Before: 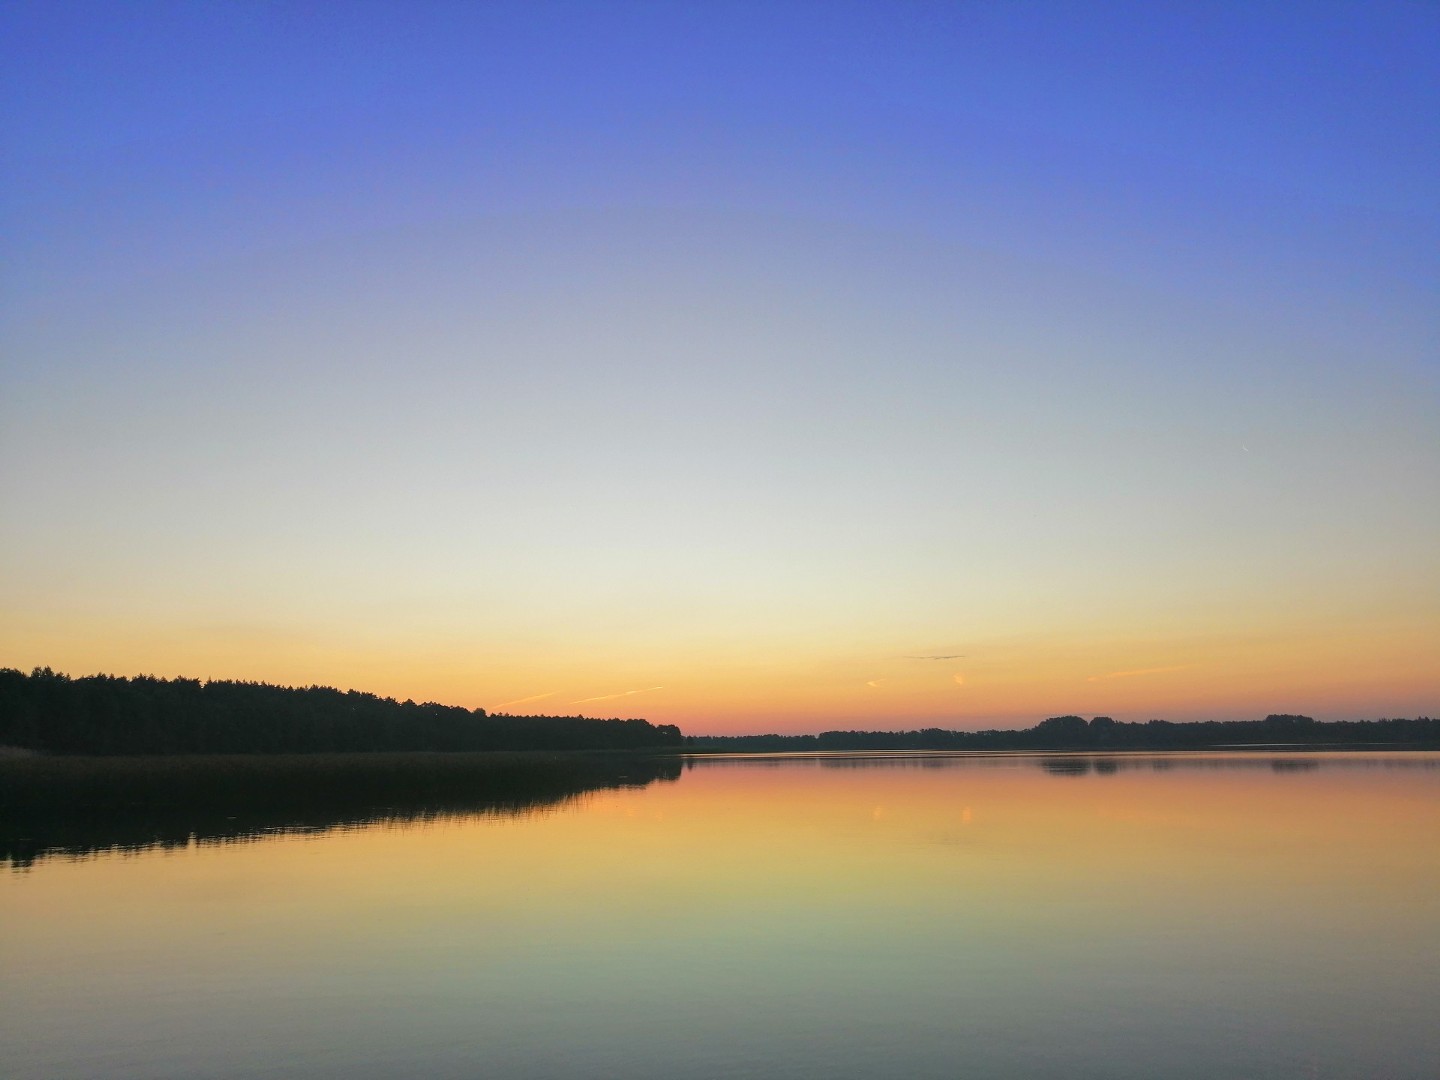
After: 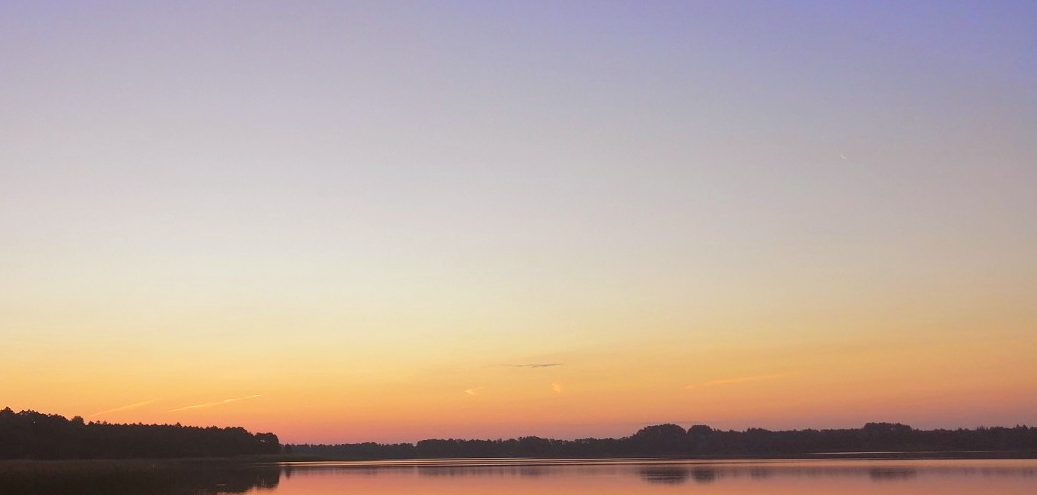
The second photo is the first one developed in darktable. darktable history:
crop and rotate: left 27.938%, top 27.046%, bottom 27.046%
rgb levels: mode RGB, independent channels, levels [[0, 0.474, 1], [0, 0.5, 1], [0, 0.5, 1]]
